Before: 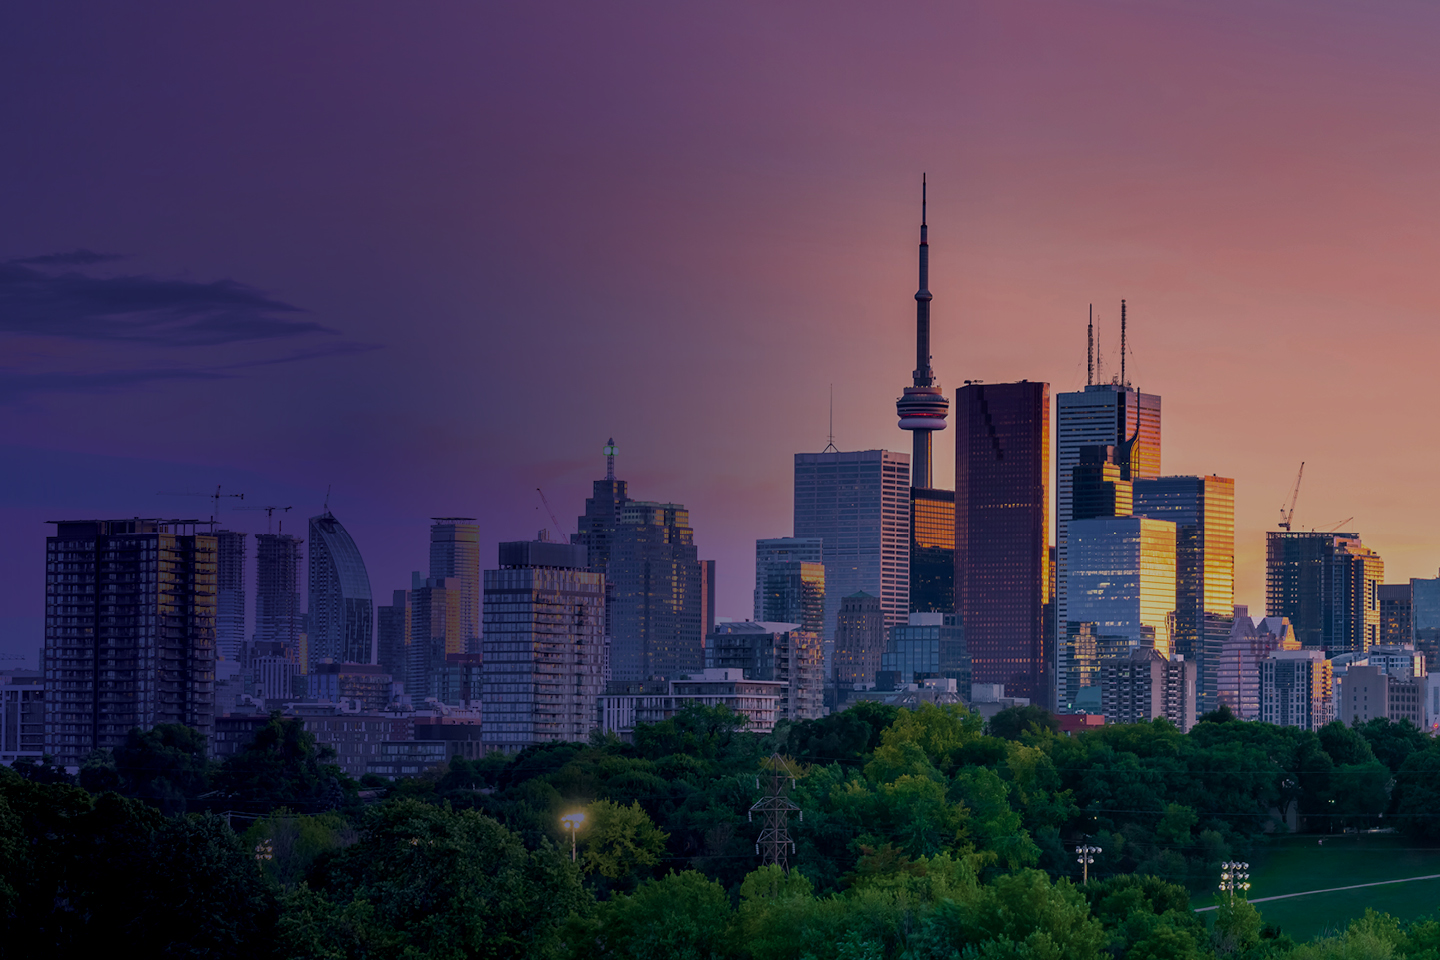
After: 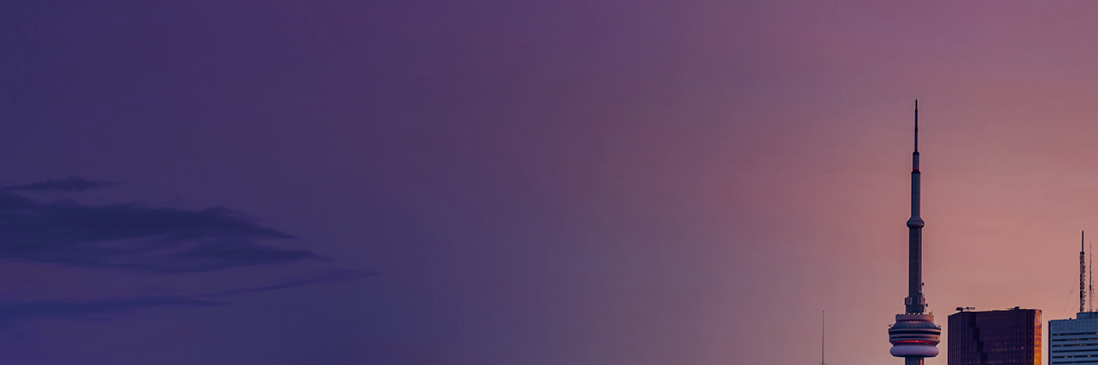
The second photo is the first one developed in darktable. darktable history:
crop: left 0.579%, top 7.627%, right 23.167%, bottom 54.275%
exposure: exposure 0.15 EV, compensate highlight preservation false
